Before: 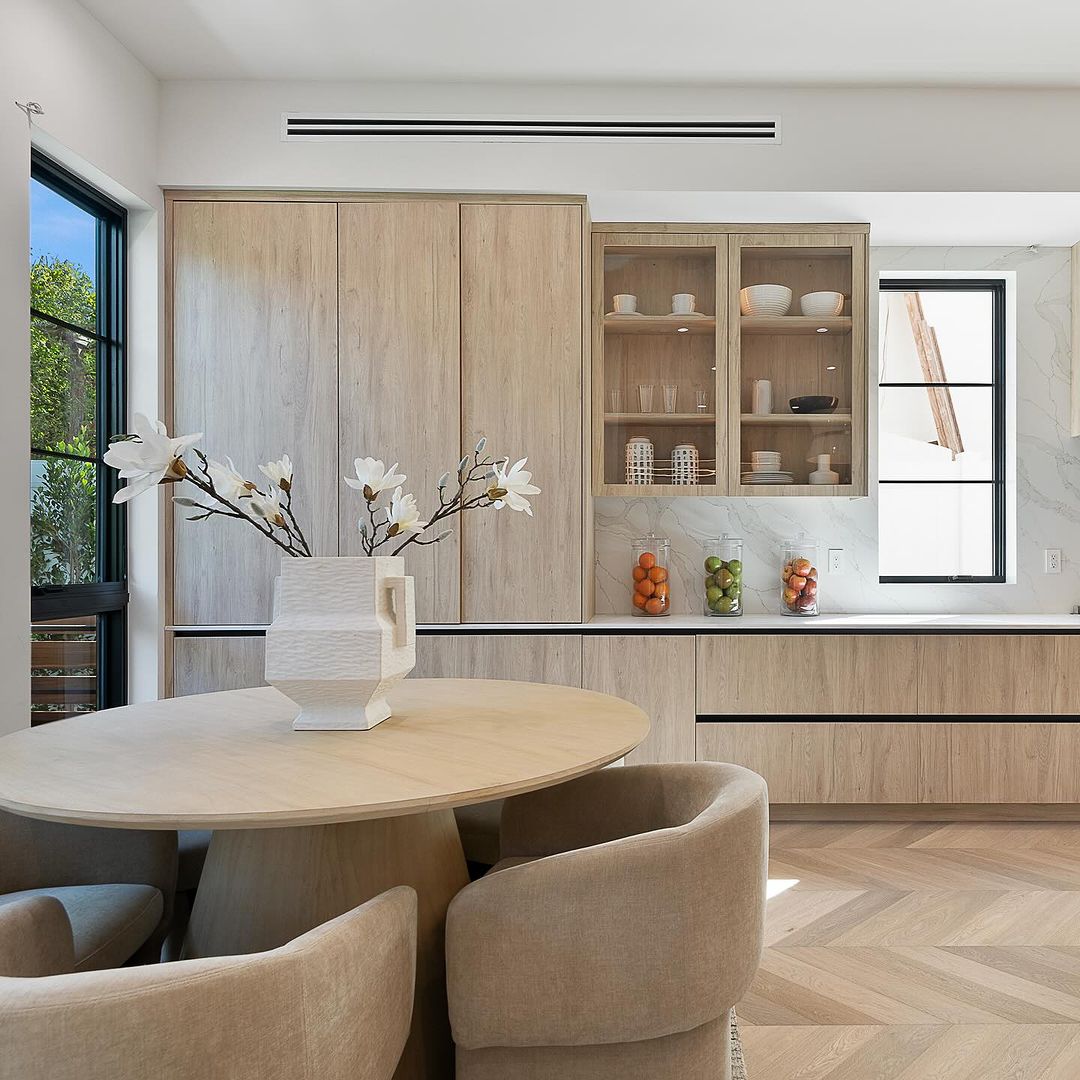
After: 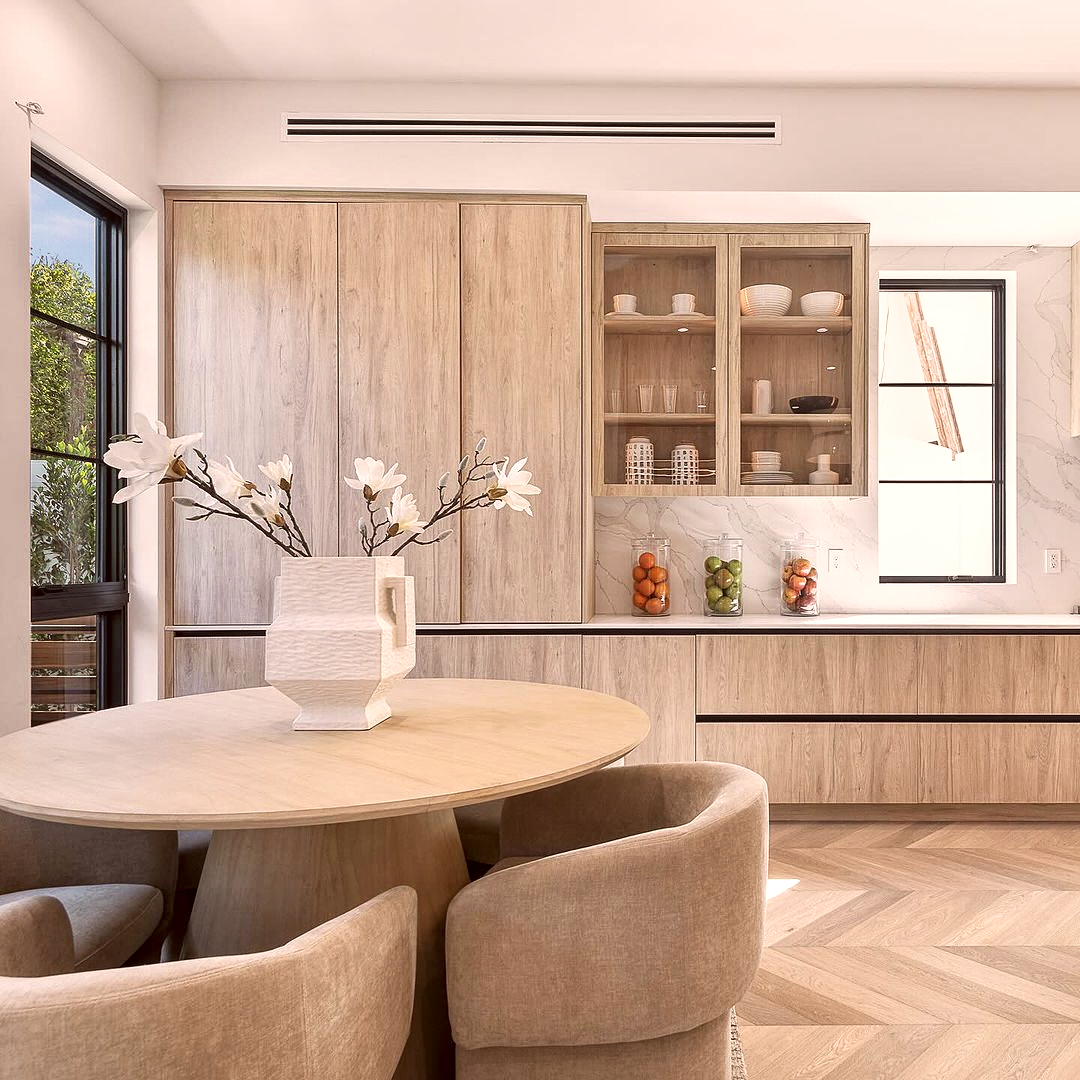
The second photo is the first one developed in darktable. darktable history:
color correction: highlights a* 10.22, highlights b* 9.77, shadows a* 9.09, shadows b* 8.2, saturation 0.822
exposure: black level correction 0, compensate exposure bias true, compensate highlight preservation false
local contrast: highlights 92%, shadows 85%, detail 160%, midtone range 0.2
base curve: curves: ch0 [(0, 0) (0.688, 0.865) (1, 1)], preserve colors none
